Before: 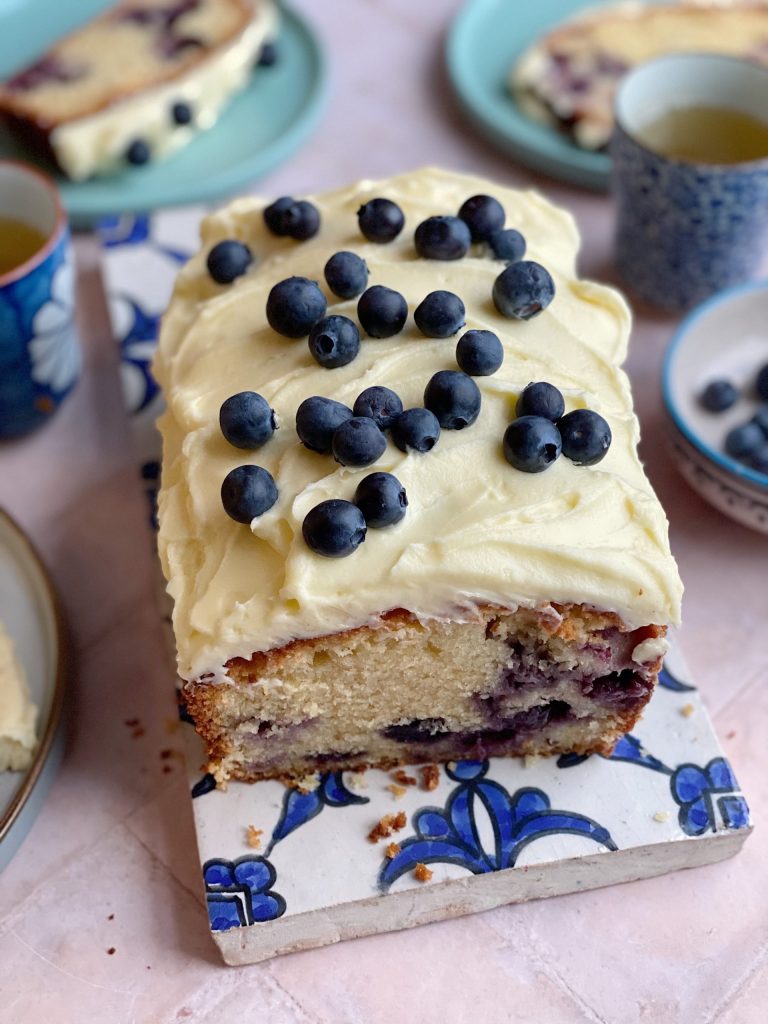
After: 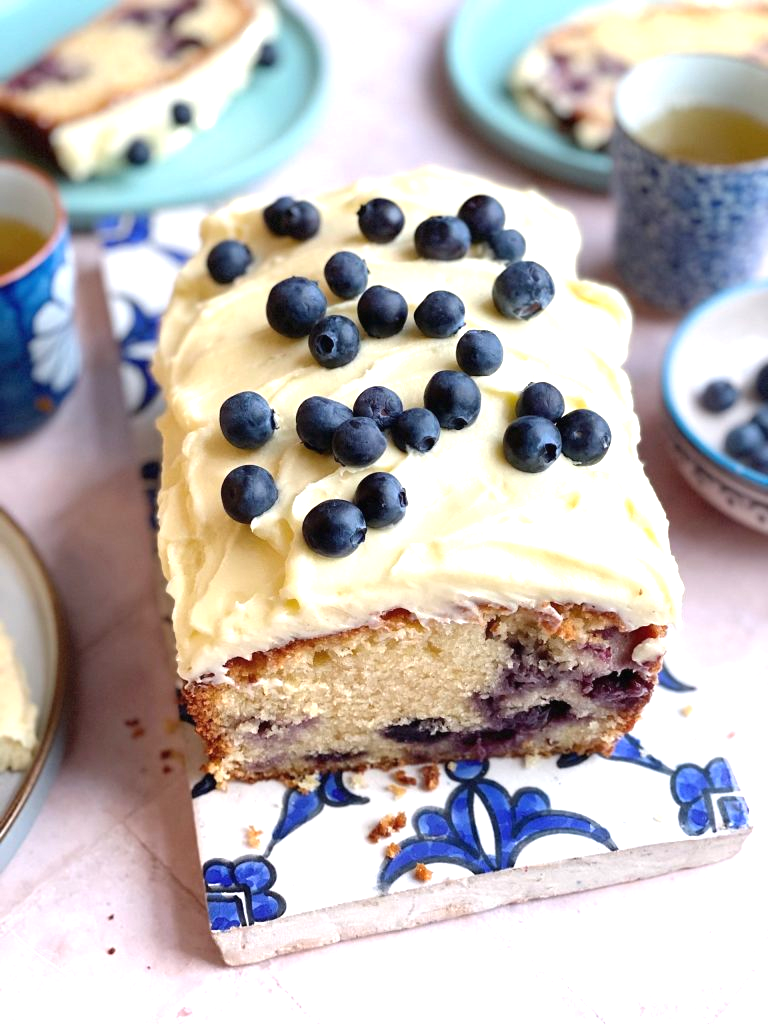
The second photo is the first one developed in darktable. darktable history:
exposure: black level correction -0.001, exposure 0.906 EV, compensate highlight preservation false
